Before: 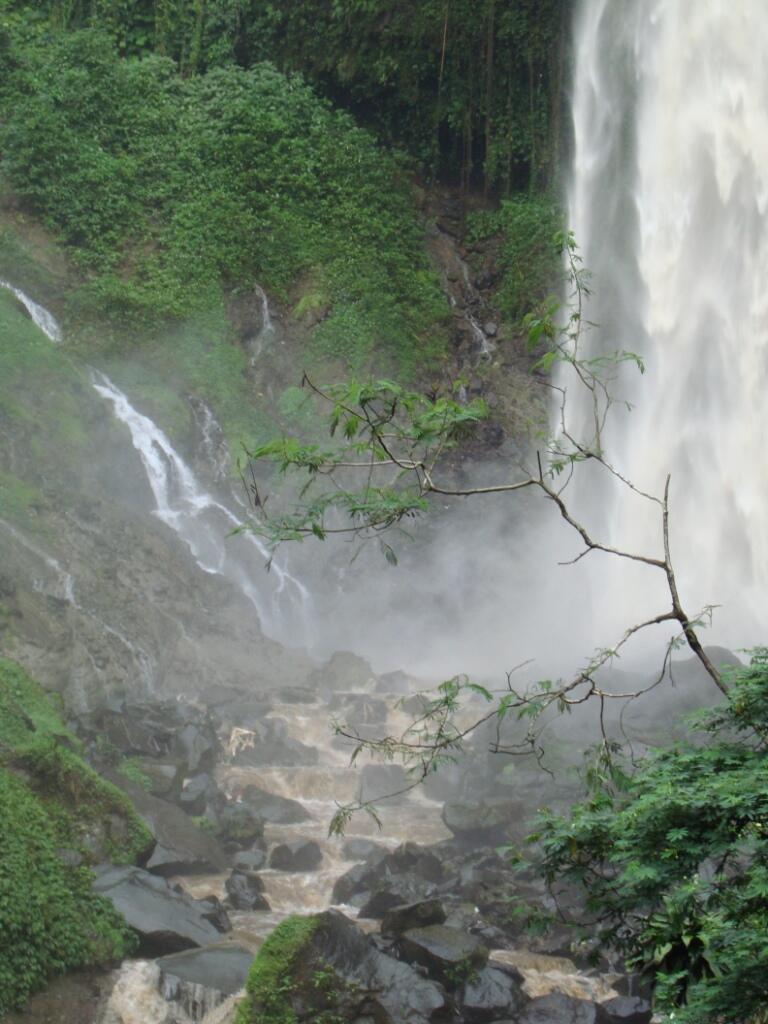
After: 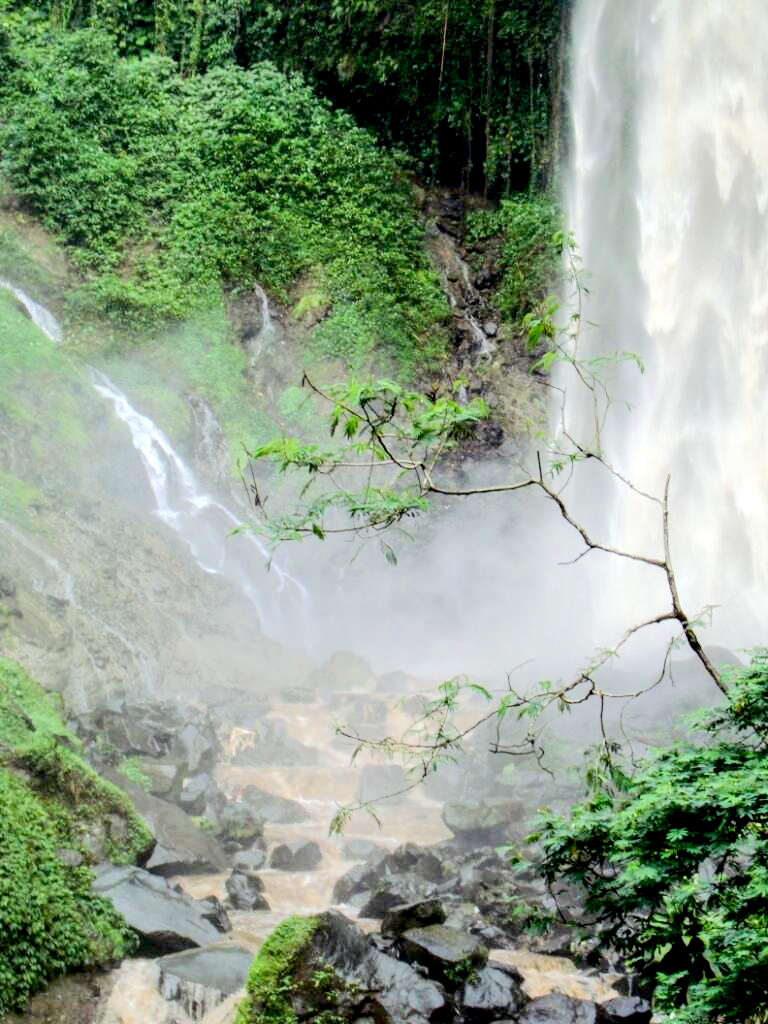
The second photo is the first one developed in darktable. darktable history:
local contrast: on, module defaults
exposure: black level correction 0.026, exposure 0.183 EV, compensate highlight preservation false
tone equalizer: -7 EV 0.164 EV, -6 EV 0.609 EV, -5 EV 1.13 EV, -4 EV 1.37 EV, -3 EV 1.18 EV, -2 EV 0.6 EV, -1 EV 0.146 EV, edges refinement/feathering 500, mask exposure compensation -1.57 EV, preserve details no
